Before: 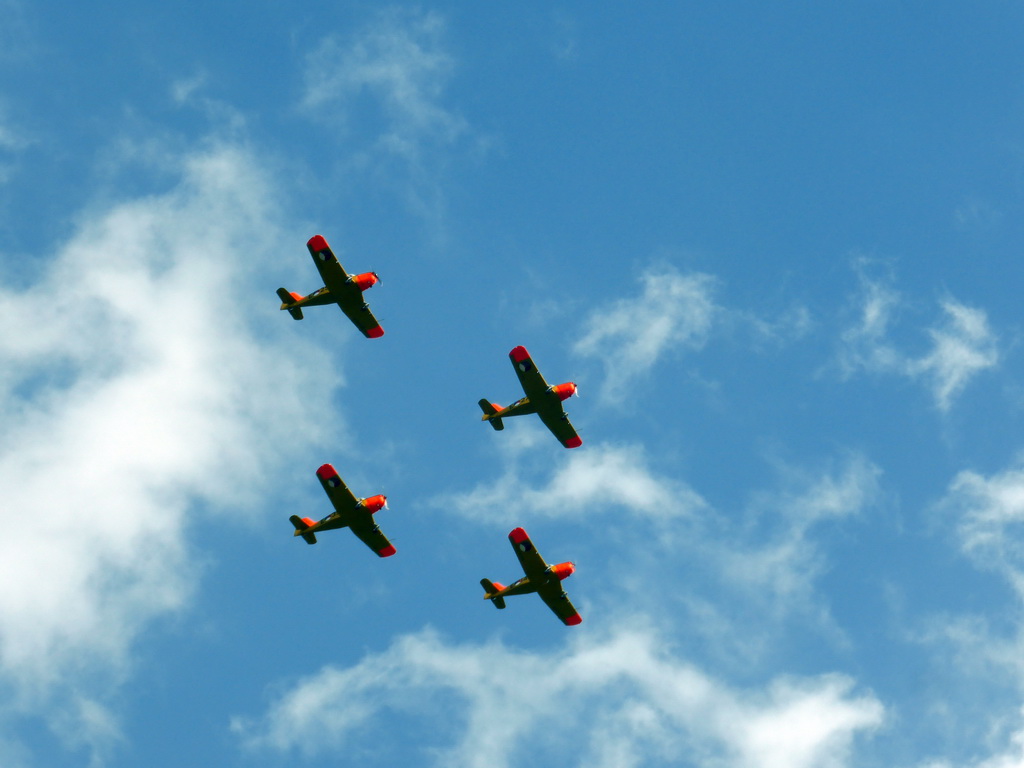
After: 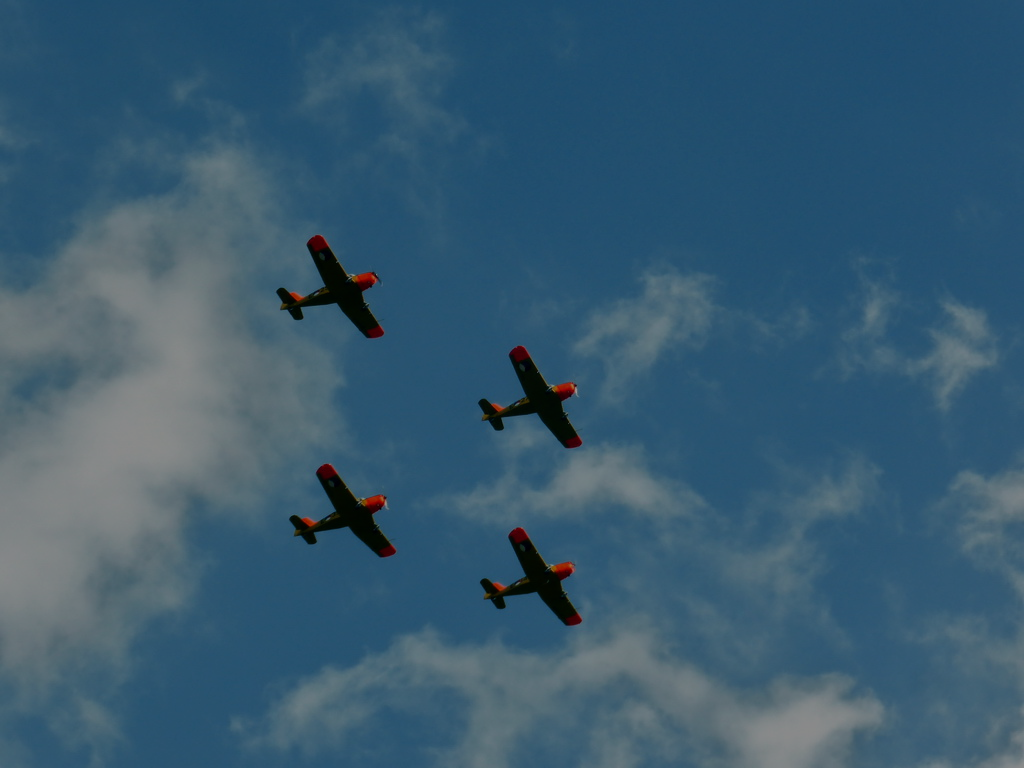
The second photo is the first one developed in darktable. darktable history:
tone equalizer: -8 EV -1.96 EV, -7 EV -1.99 EV, -6 EV -1.97 EV, -5 EV -1.98 EV, -4 EV -1.97 EV, -3 EV -1.97 EV, -2 EV -1.99 EV, -1 EV -1.62 EV, +0 EV -1.97 EV
